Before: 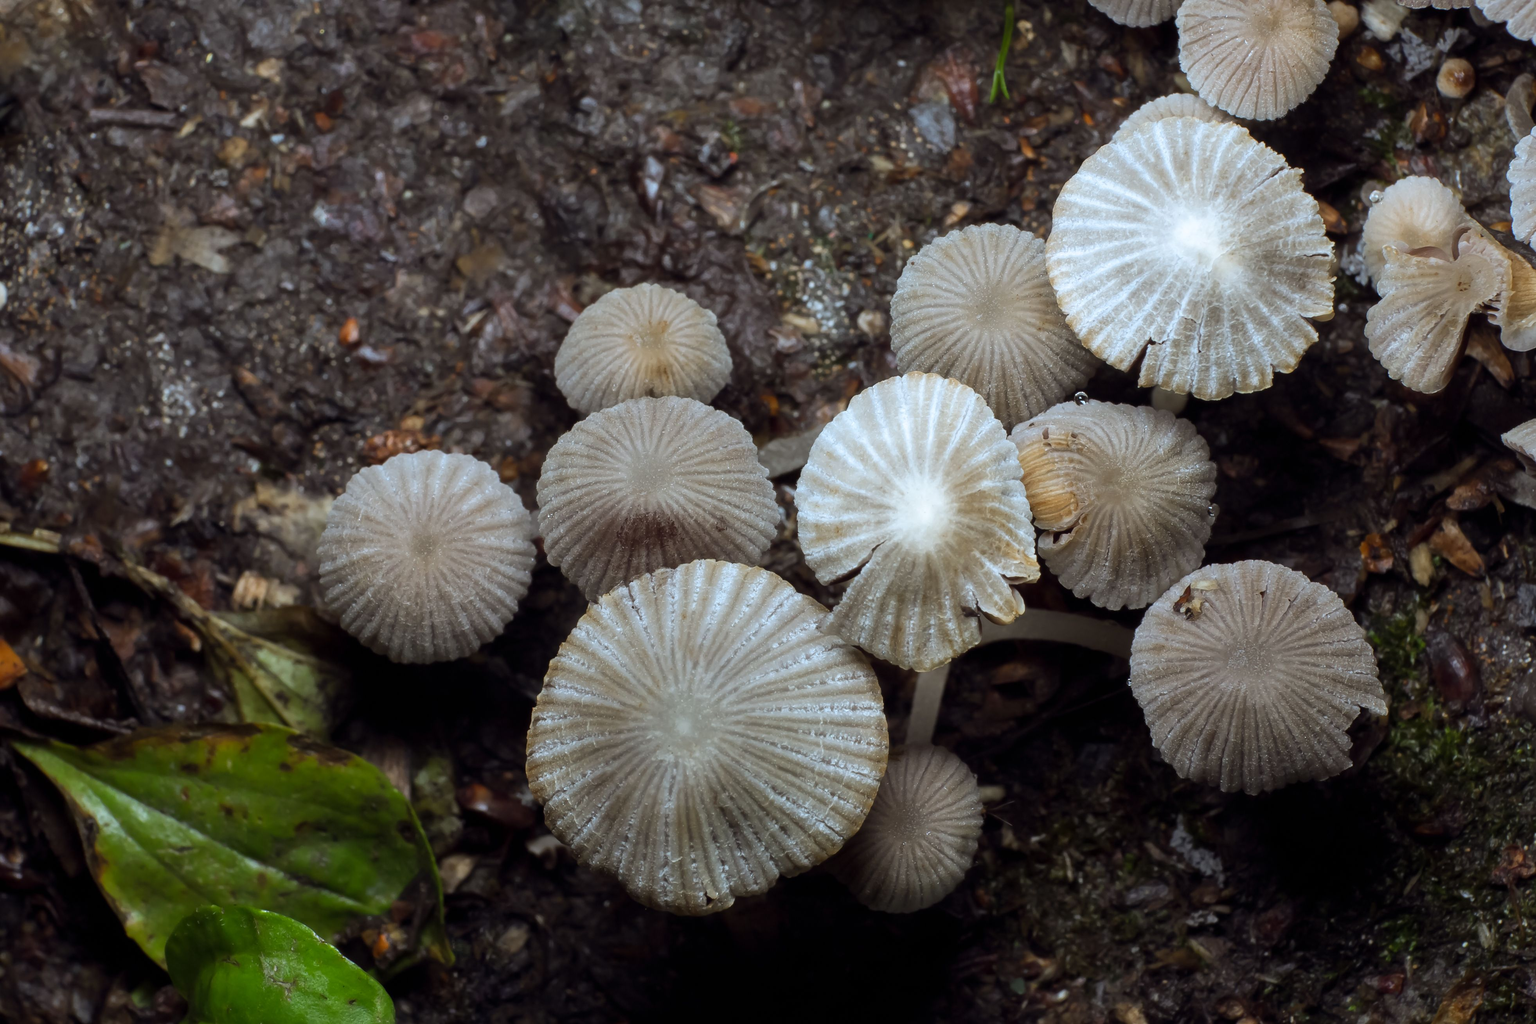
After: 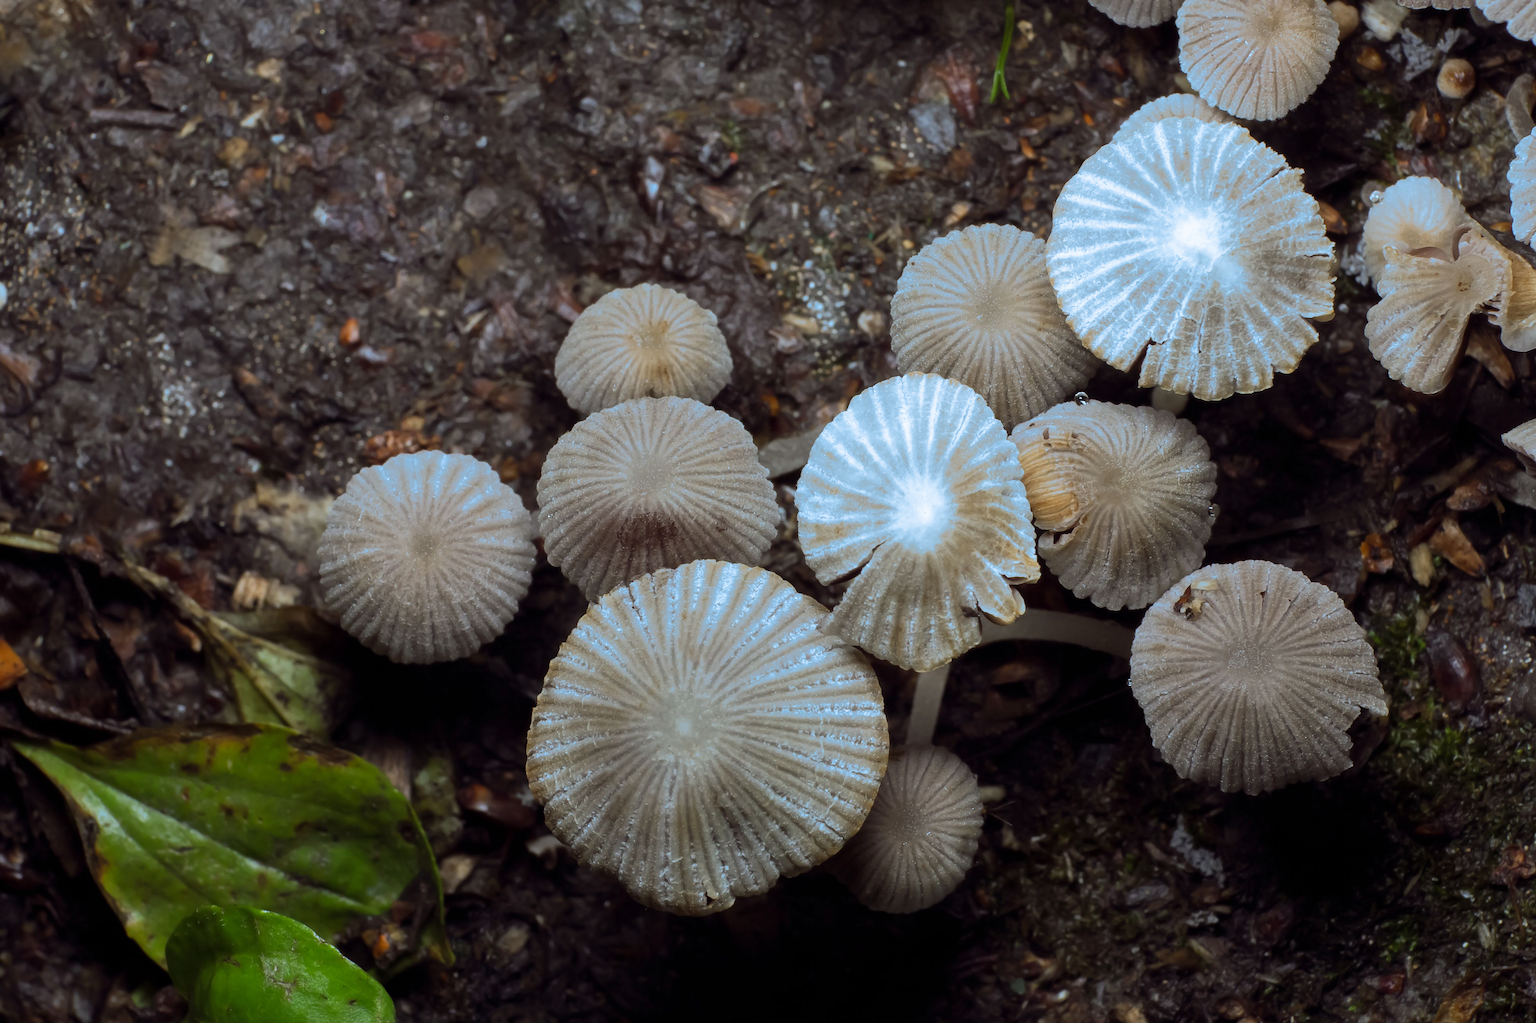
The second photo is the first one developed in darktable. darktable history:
split-toning: shadows › hue 351.18°, shadows › saturation 0.86, highlights › hue 218.82°, highlights › saturation 0.73, balance -19.167
exposure: compensate exposure bias true, compensate highlight preservation false
